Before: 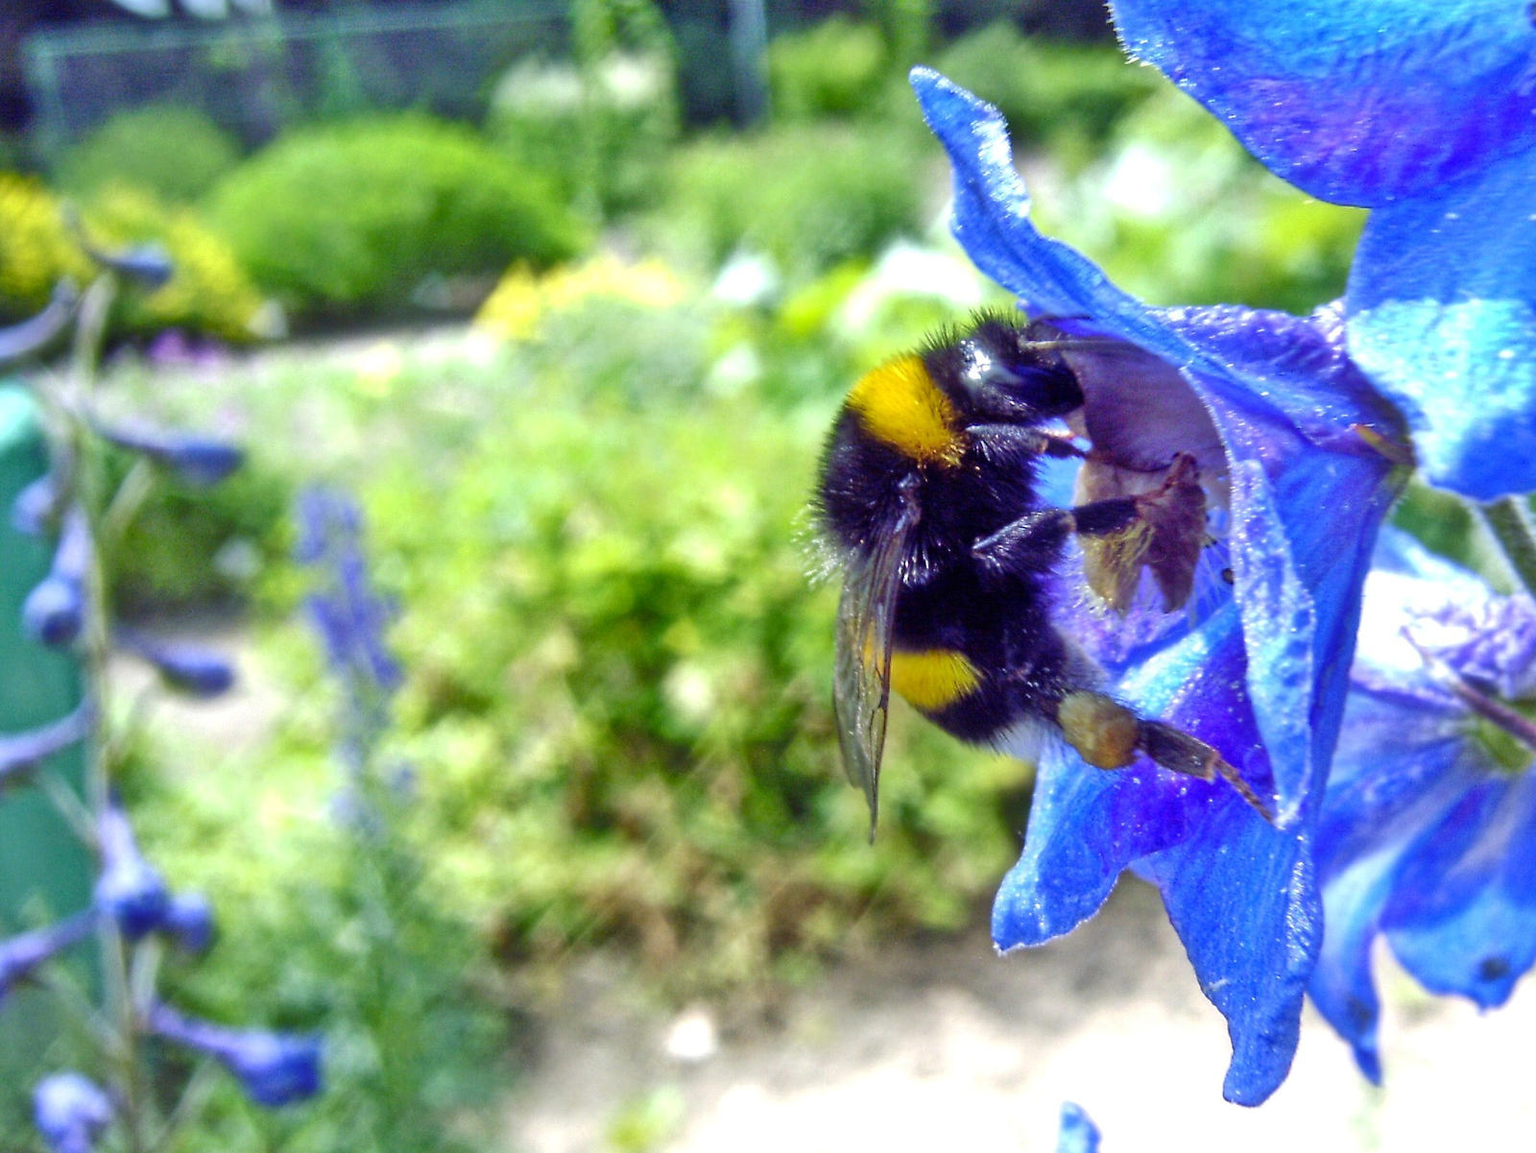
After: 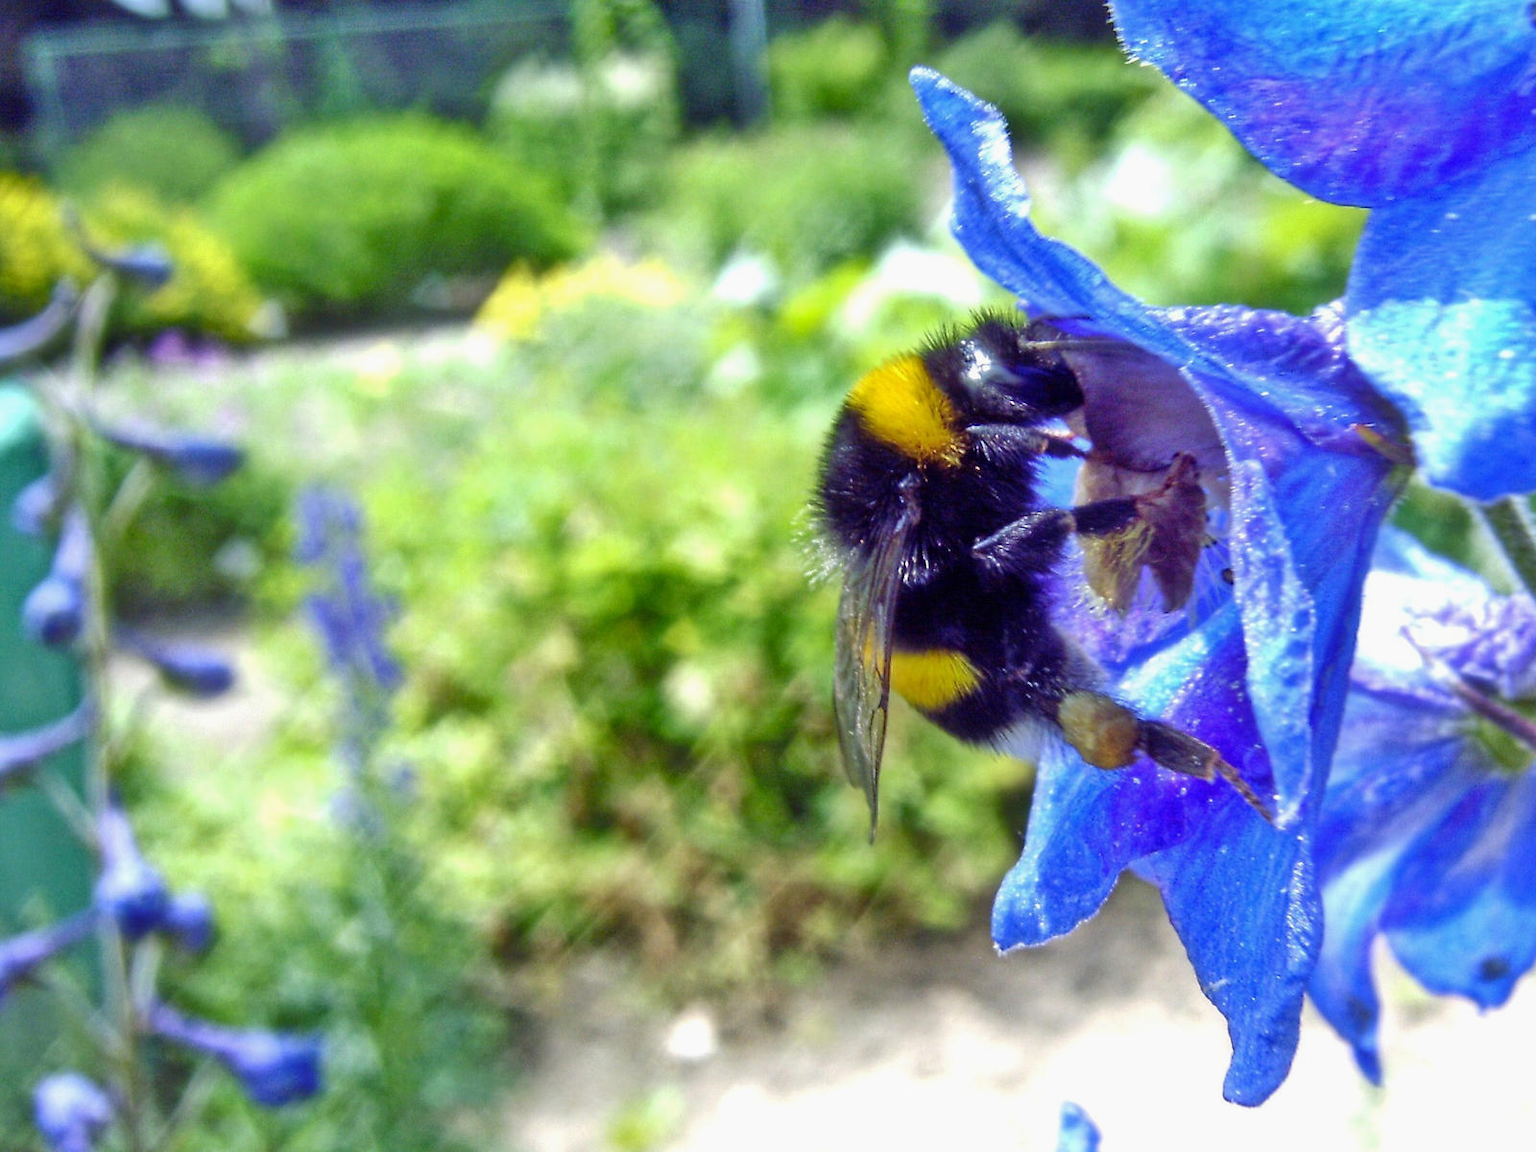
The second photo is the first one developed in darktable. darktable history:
exposure: exposure -0.072 EV, compensate highlight preservation false
